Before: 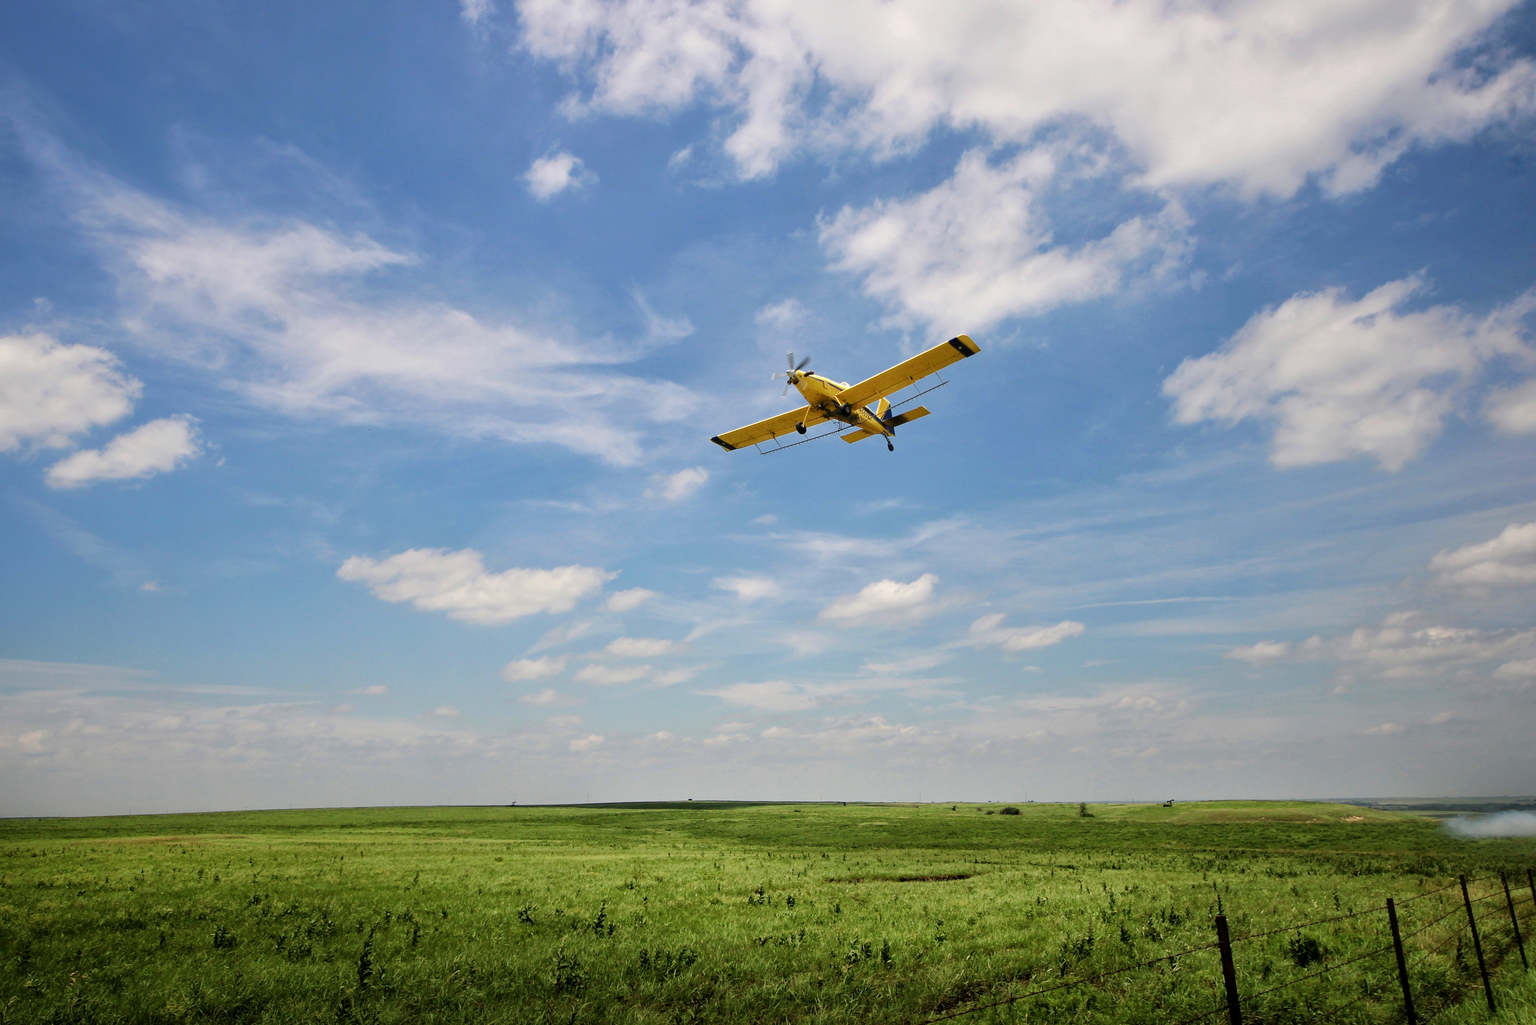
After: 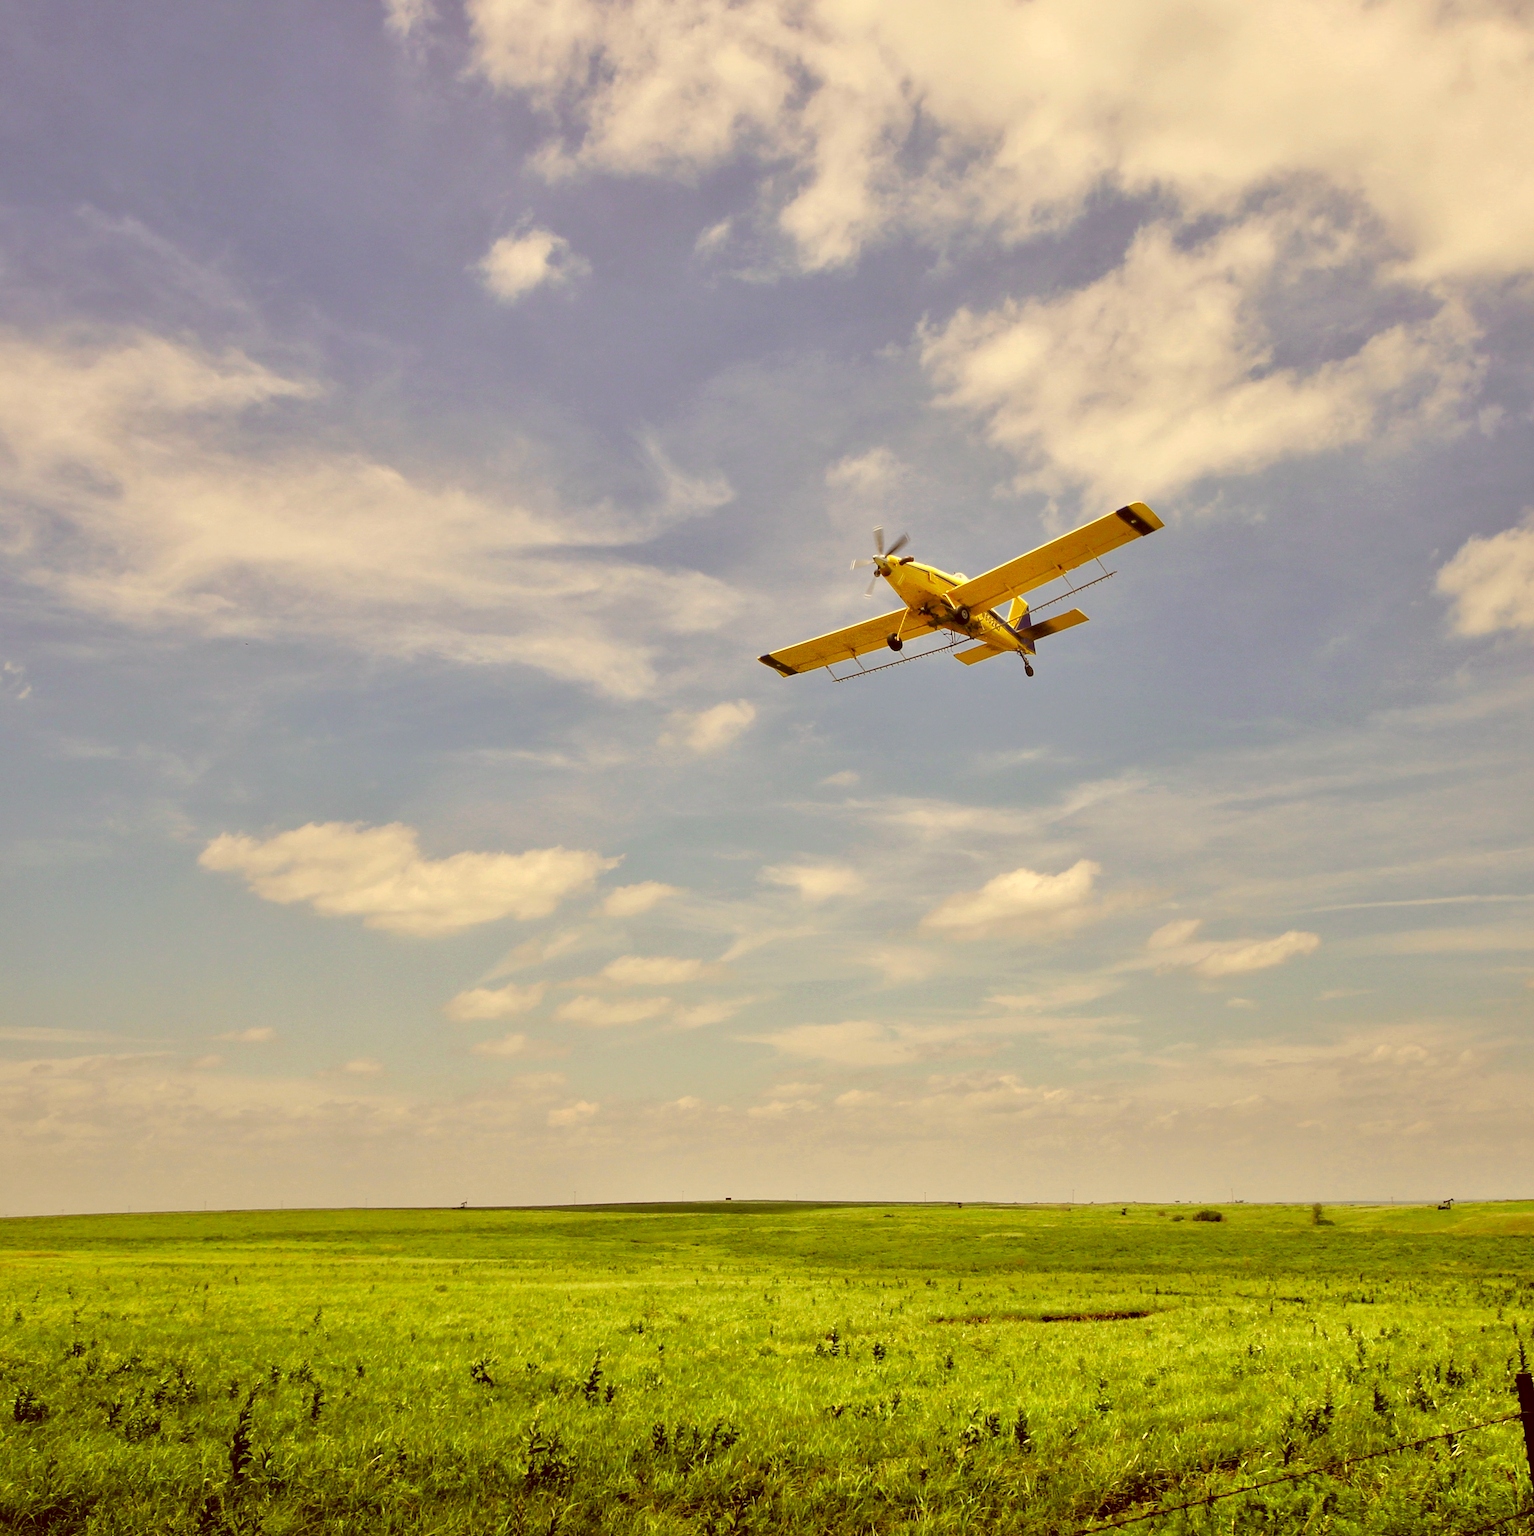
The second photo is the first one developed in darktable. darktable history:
color correction: highlights a* 1.12, highlights b* 24.26, shadows a* 15.58, shadows b* 24.26
crop and rotate: left 13.342%, right 19.991%
tone equalizer: -7 EV 0.15 EV, -6 EV 0.6 EV, -5 EV 1.15 EV, -4 EV 1.33 EV, -3 EV 1.15 EV, -2 EV 0.6 EV, -1 EV 0.15 EV, mask exposure compensation -0.5 EV
